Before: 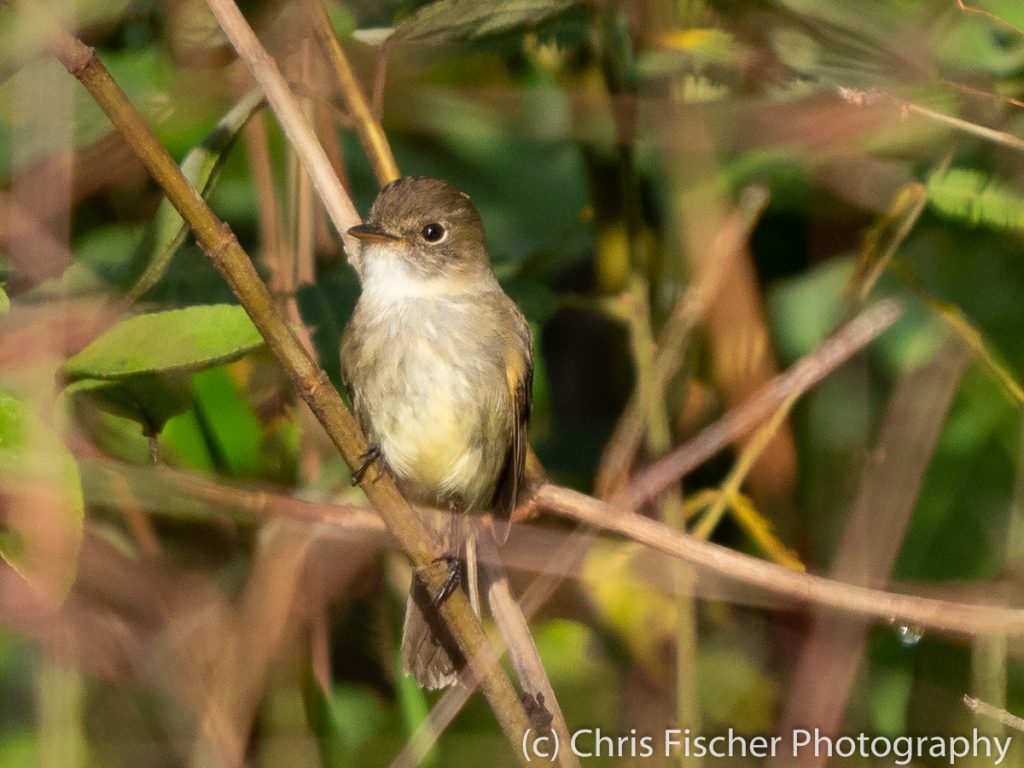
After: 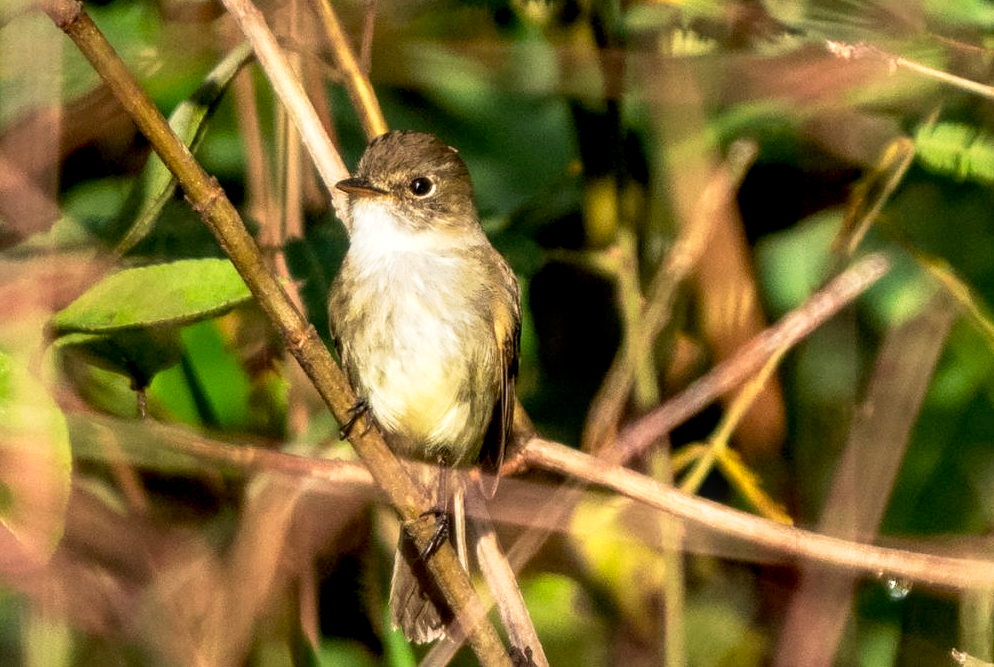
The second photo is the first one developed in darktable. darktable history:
local contrast: highlights 59%, detail 145%
crop: left 1.24%, top 6.113%, right 1.621%, bottom 6.972%
tone curve: curves: ch0 [(0, 0.024) (0.031, 0.027) (0.113, 0.069) (0.198, 0.18) (0.304, 0.303) (0.441, 0.462) (0.557, 0.6) (0.711, 0.79) (0.812, 0.878) (0.927, 0.935) (1, 0.963)]; ch1 [(0, 0) (0.222, 0.2) (0.343, 0.325) (0.45, 0.441) (0.502, 0.501) (0.527, 0.534) (0.55, 0.561) (0.632, 0.656) (0.735, 0.754) (1, 1)]; ch2 [(0, 0) (0.249, 0.222) (0.352, 0.348) (0.424, 0.439) (0.476, 0.482) (0.499, 0.501) (0.517, 0.516) (0.532, 0.544) (0.558, 0.585) (0.596, 0.629) (0.726, 0.745) (0.82, 0.796) (0.998, 0.928)], preserve colors none
velvia: strength 21.47%
